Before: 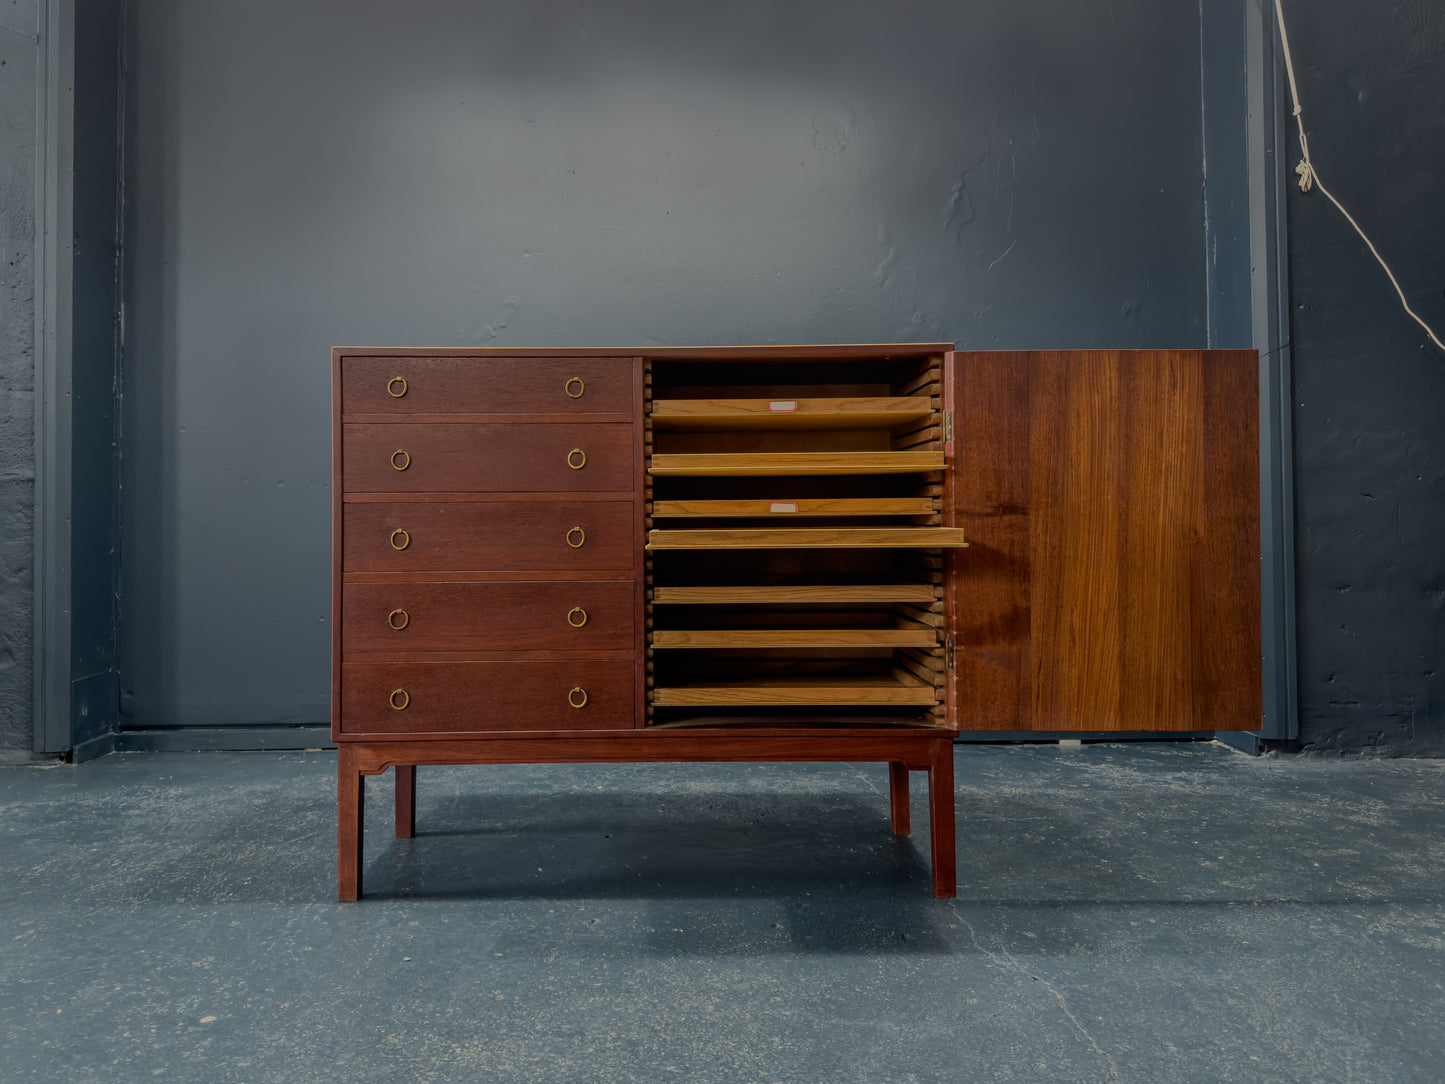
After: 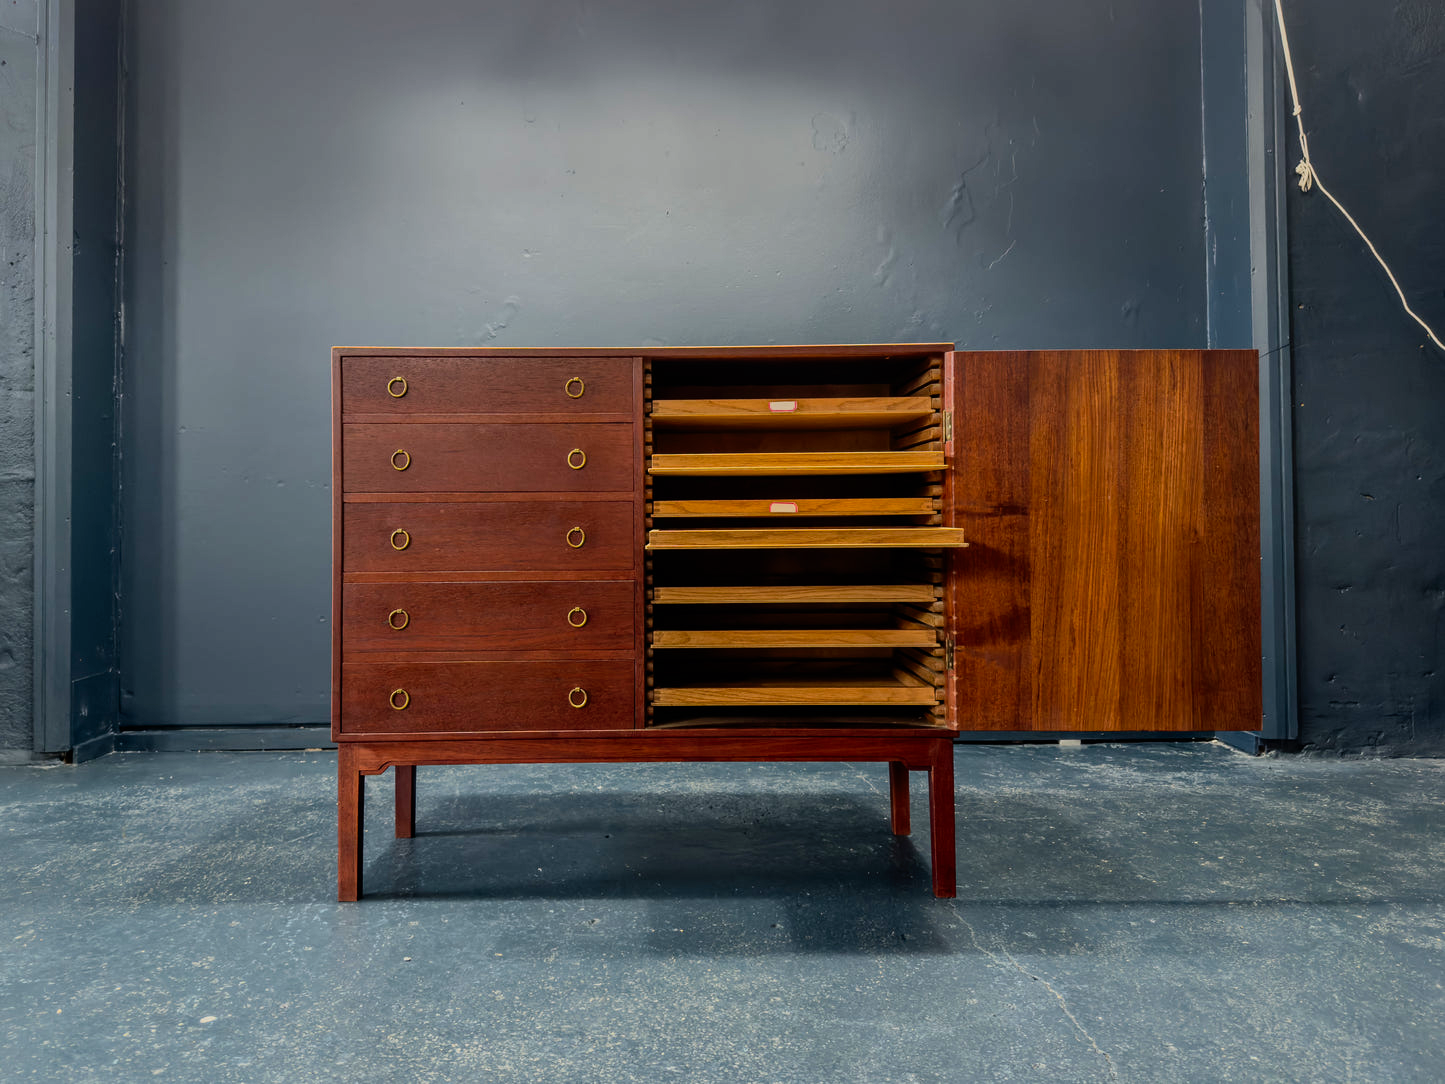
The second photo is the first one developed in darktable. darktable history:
base curve: curves: ch0 [(0, 0) (0.088, 0.125) (0.176, 0.251) (0.354, 0.501) (0.613, 0.749) (1, 0.877)], preserve colors none
tone curve: curves: ch0 [(0, 0) (0.003, 0.001) (0.011, 0.005) (0.025, 0.011) (0.044, 0.02) (0.069, 0.031) (0.1, 0.045) (0.136, 0.077) (0.177, 0.124) (0.224, 0.181) (0.277, 0.245) (0.335, 0.316) (0.399, 0.393) (0.468, 0.477) (0.543, 0.568) (0.623, 0.666) (0.709, 0.771) (0.801, 0.871) (0.898, 0.965) (1, 1)], preserve colors none
